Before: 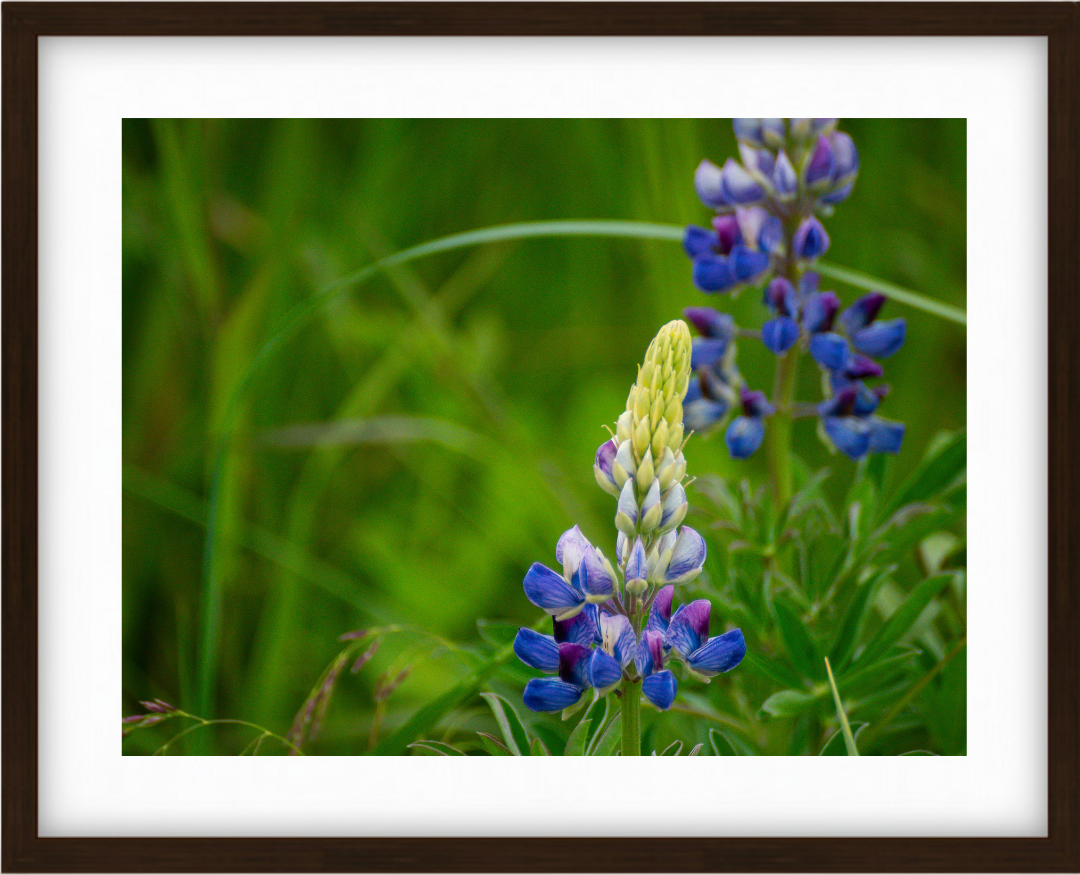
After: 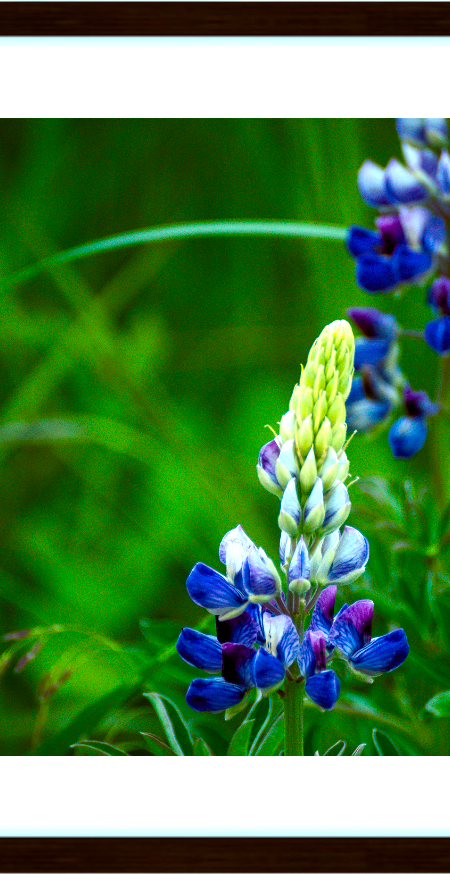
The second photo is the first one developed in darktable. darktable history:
color balance rgb: shadows lift › luminance -7.7%, shadows lift › chroma 2.13%, shadows lift › hue 200.79°, power › luminance -7.77%, power › chroma 2.27%, power › hue 220.69°, highlights gain › luminance 15.15%, highlights gain › chroma 4%, highlights gain › hue 209.35°, global offset › luminance -0.21%, global offset › chroma 0.27%, perceptual saturation grading › global saturation 24.42%, perceptual saturation grading › highlights -24.42%, perceptual saturation grading › mid-tones 24.42%, perceptual saturation grading › shadows 40%, perceptual brilliance grading › global brilliance -5%, perceptual brilliance grading › highlights 24.42%, perceptual brilliance grading › mid-tones 7%, perceptual brilliance grading › shadows -5%
crop: left 31.229%, right 27.105%
